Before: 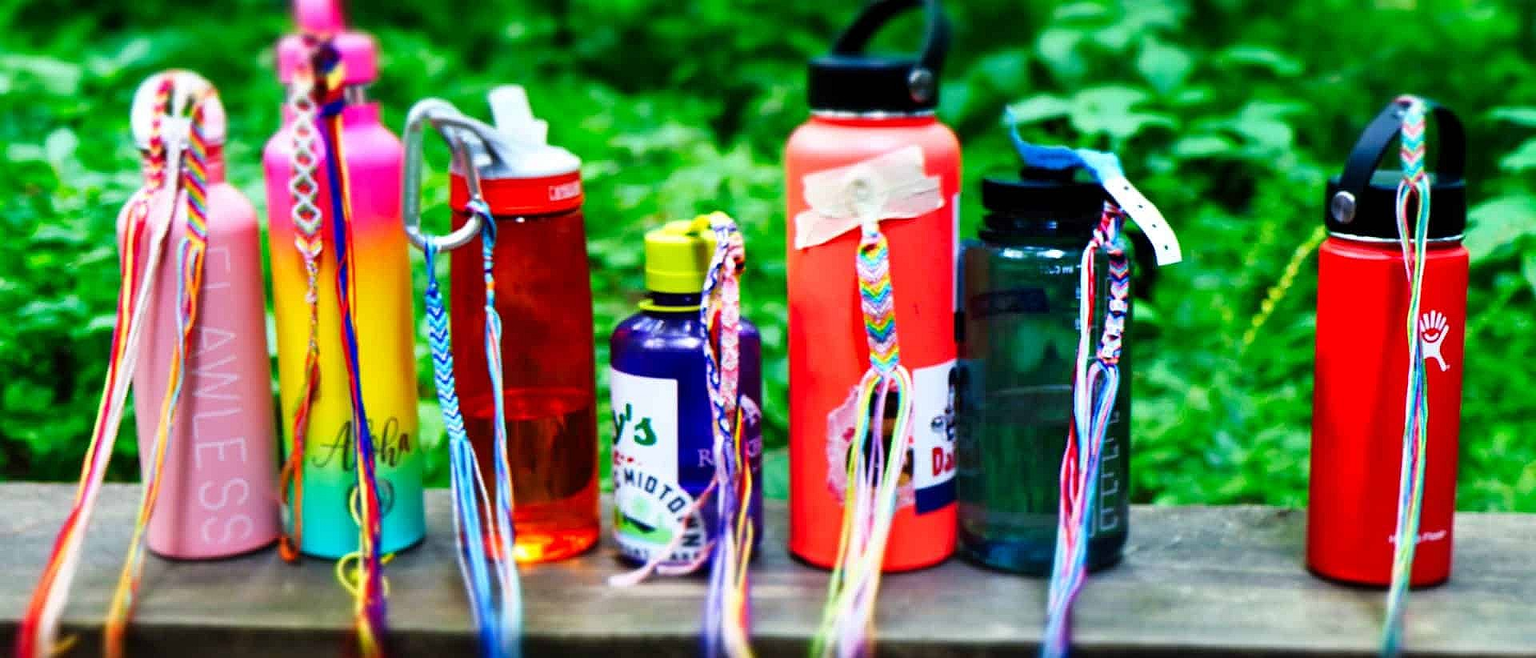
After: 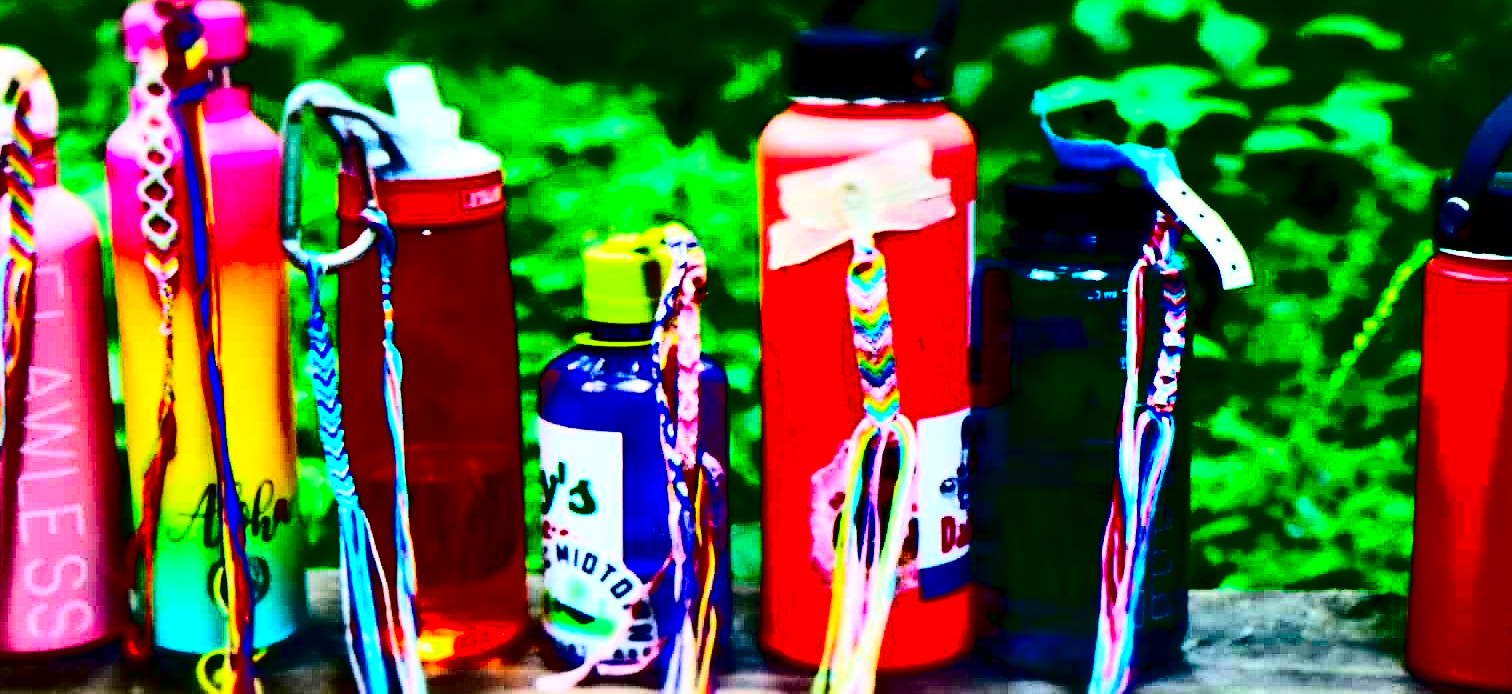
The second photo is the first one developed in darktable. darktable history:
crop: left 11.67%, top 5.158%, right 9.57%, bottom 10.397%
contrast brightness saturation: contrast 0.781, brightness -0.991, saturation 0.998
tone equalizer: edges refinement/feathering 500, mask exposure compensation -1.57 EV, preserve details no
